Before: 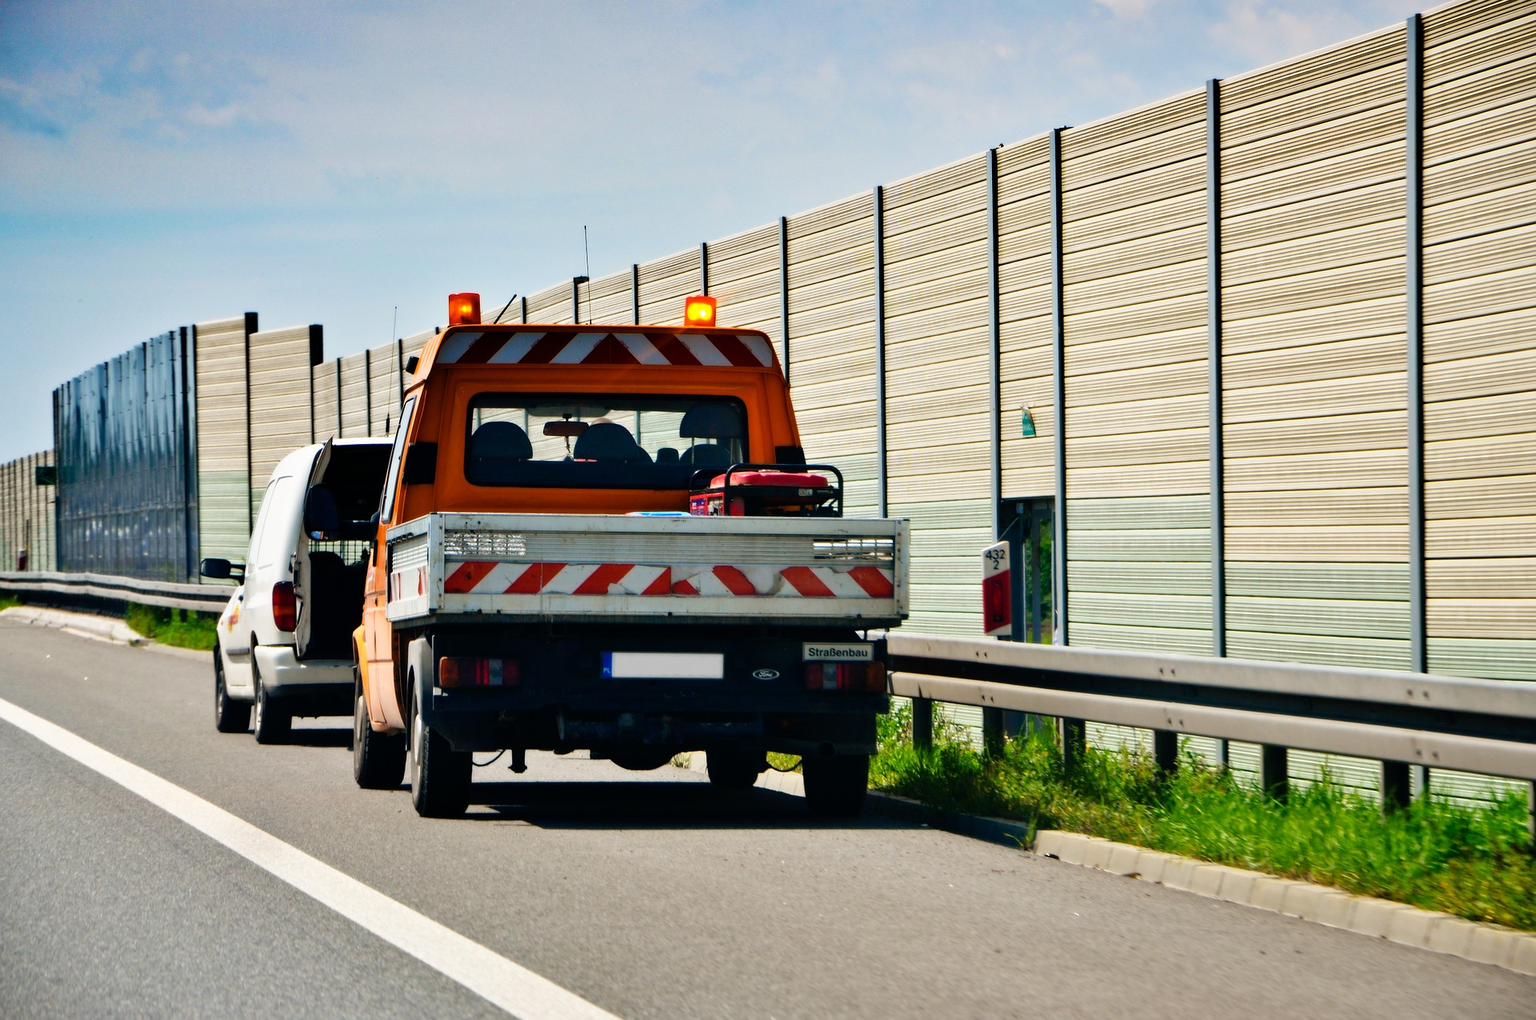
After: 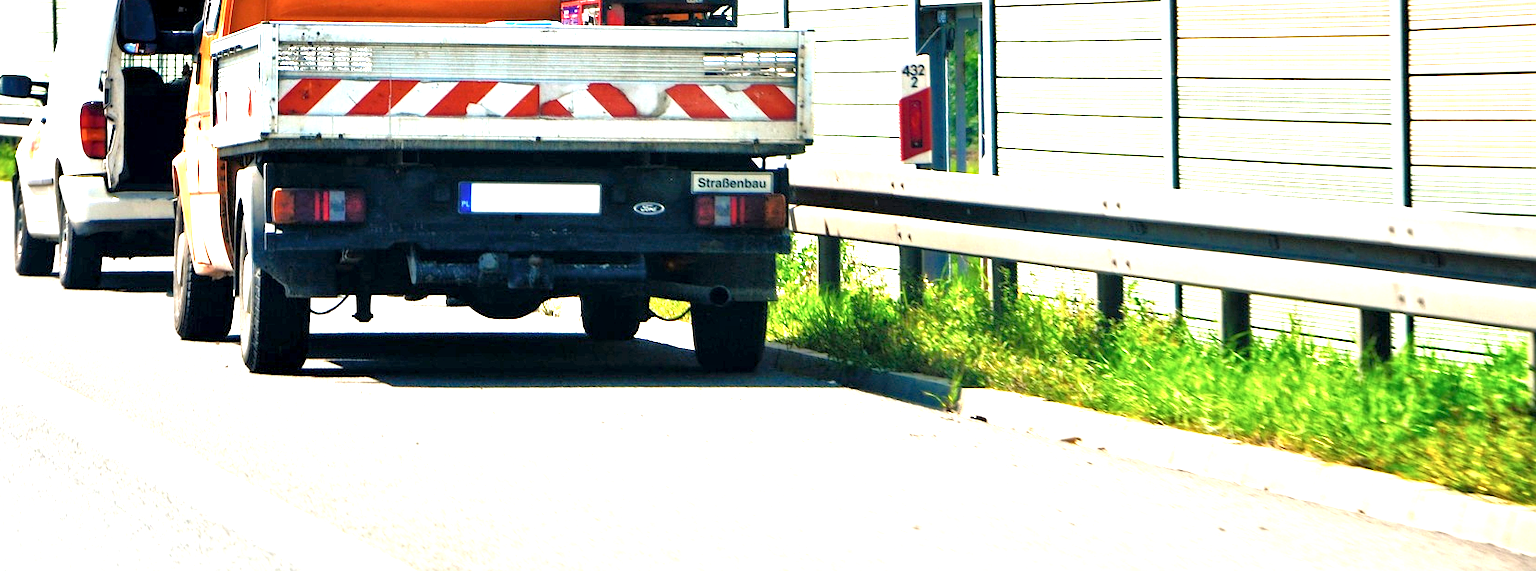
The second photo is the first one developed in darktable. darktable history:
crop and rotate: left 13.248%, top 48.439%, bottom 2.951%
shadows and highlights: radius 110.72, shadows 50.95, white point adjustment 9.14, highlights -4.73, highlights color adjustment 0.323%, soften with gaussian
sharpen: amount 0.21
tone equalizer: -7 EV 0.15 EV, -6 EV 0.602 EV, -5 EV 1.11 EV, -4 EV 1.34 EV, -3 EV 1.14 EV, -2 EV 0.6 EV, -1 EV 0.147 EV
exposure: black level correction 0, exposure 1.493 EV, compensate highlight preservation false
local contrast: highlights 107%, shadows 103%, detail 120%, midtone range 0.2
